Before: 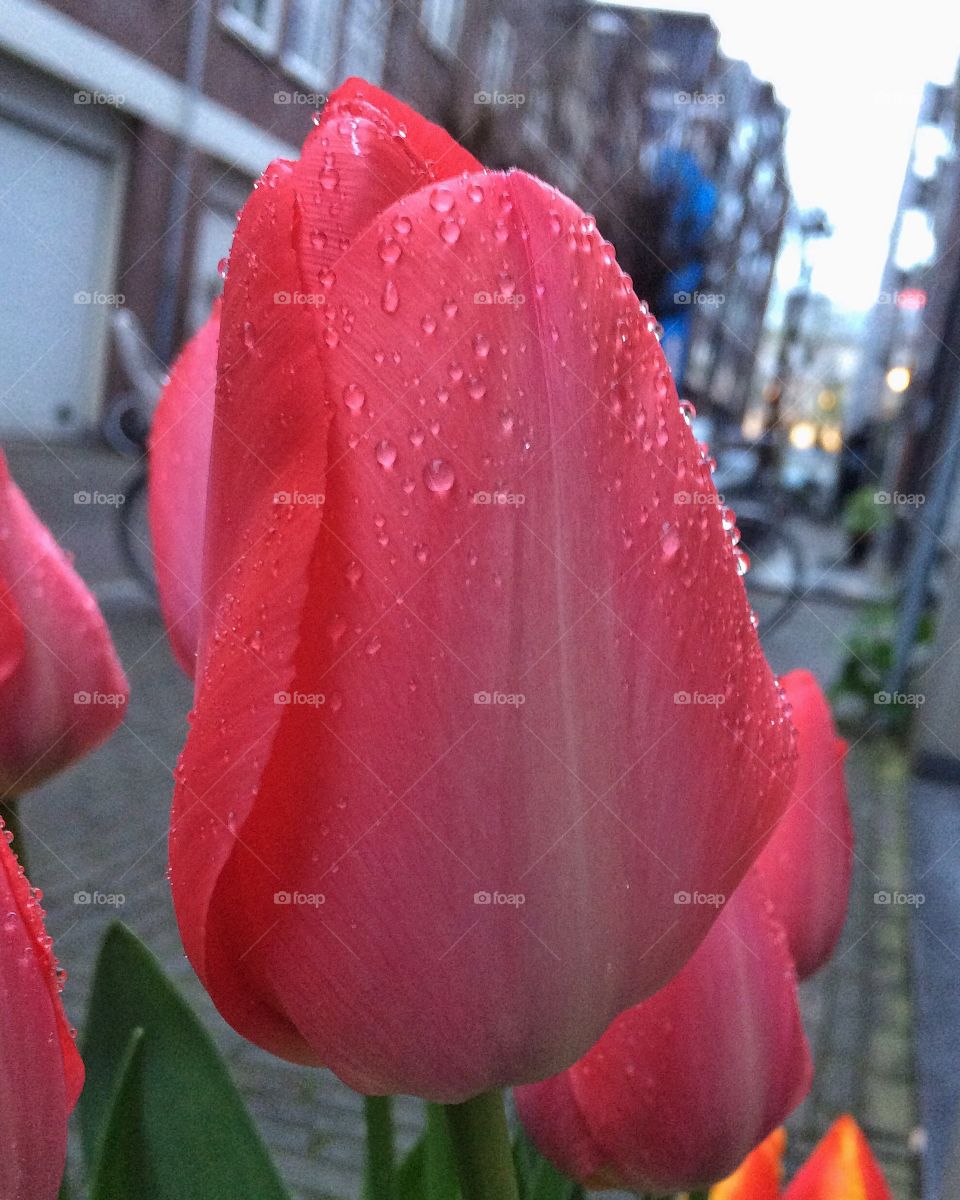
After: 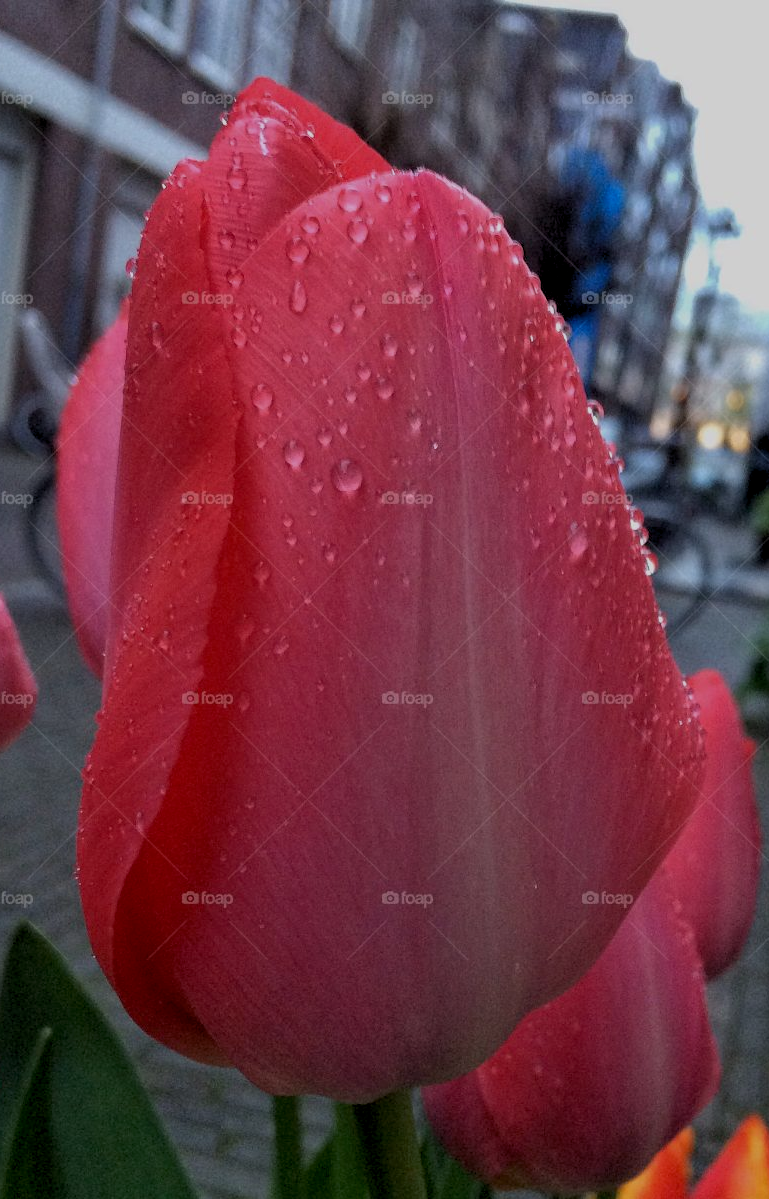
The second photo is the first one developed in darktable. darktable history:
exposure: black level correction 0.009, exposure -0.637 EV, compensate highlight preservation false
white balance: red 1, blue 1
levels: levels [0.026, 0.507, 0.987]
crop and rotate: left 9.597%, right 10.195%
